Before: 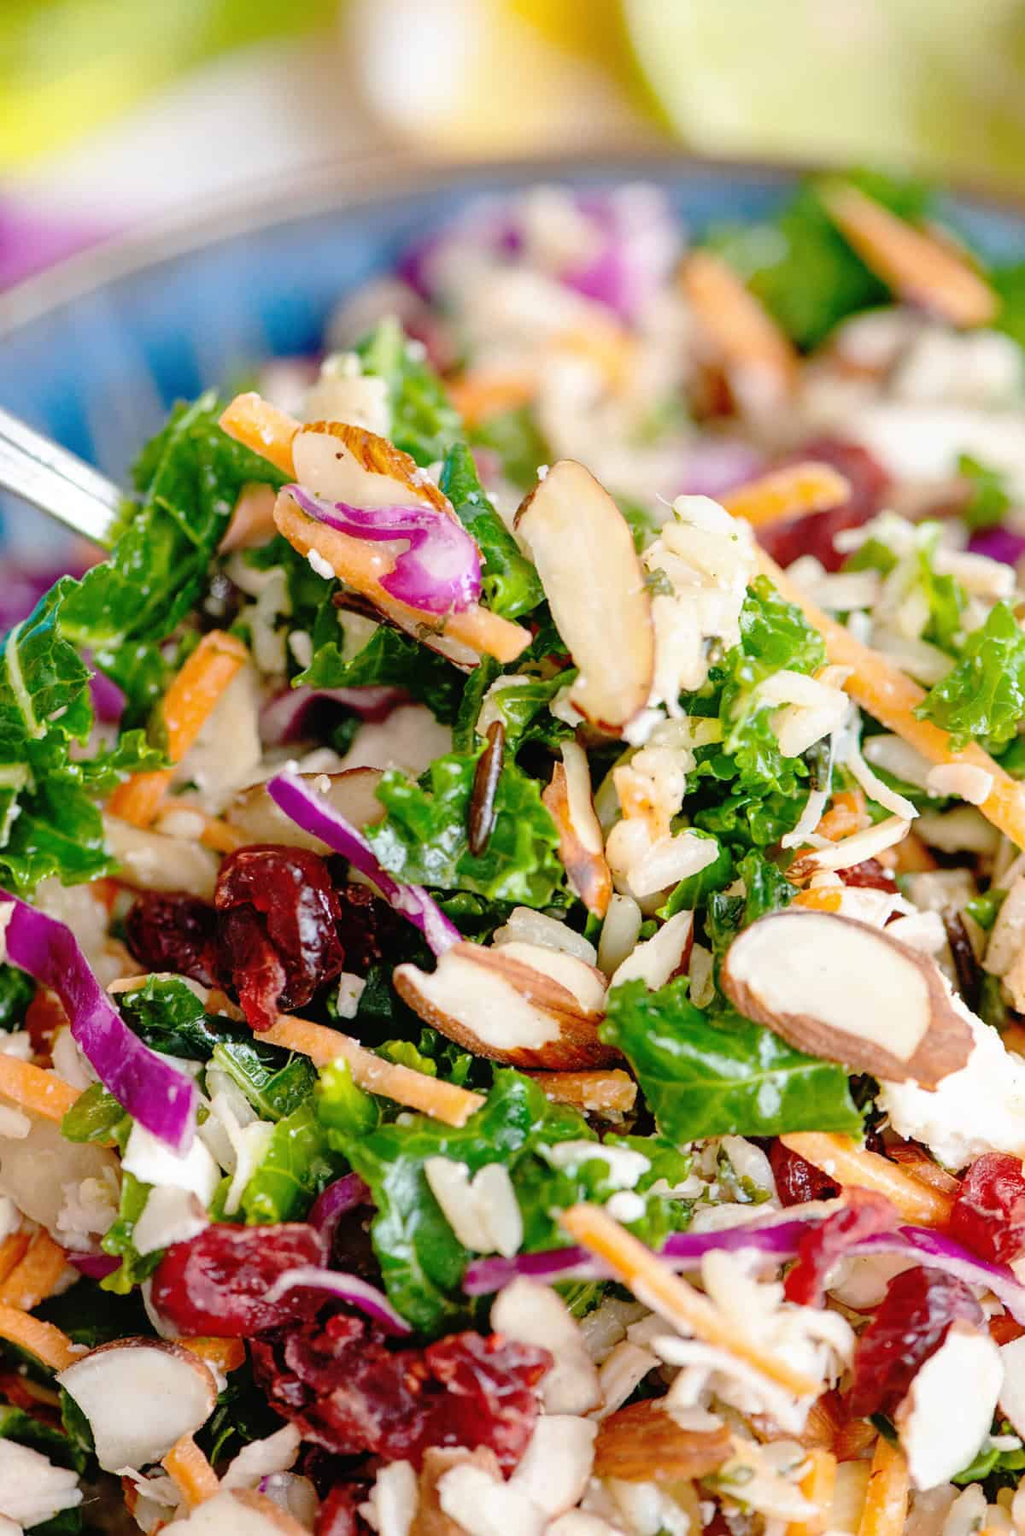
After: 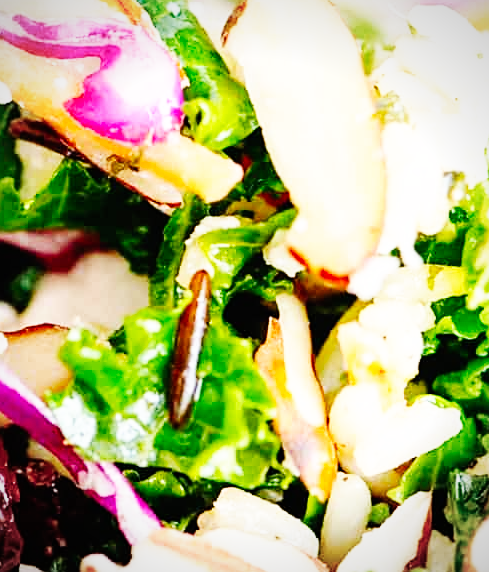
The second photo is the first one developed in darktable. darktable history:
crop: left 31.742%, top 31.948%, right 27.498%, bottom 36.237%
vignetting: fall-off radius 61.19%
sharpen: amount 0.214
base curve: curves: ch0 [(0, 0) (0.007, 0.004) (0.027, 0.03) (0.046, 0.07) (0.207, 0.54) (0.442, 0.872) (0.673, 0.972) (1, 1)], preserve colors none
